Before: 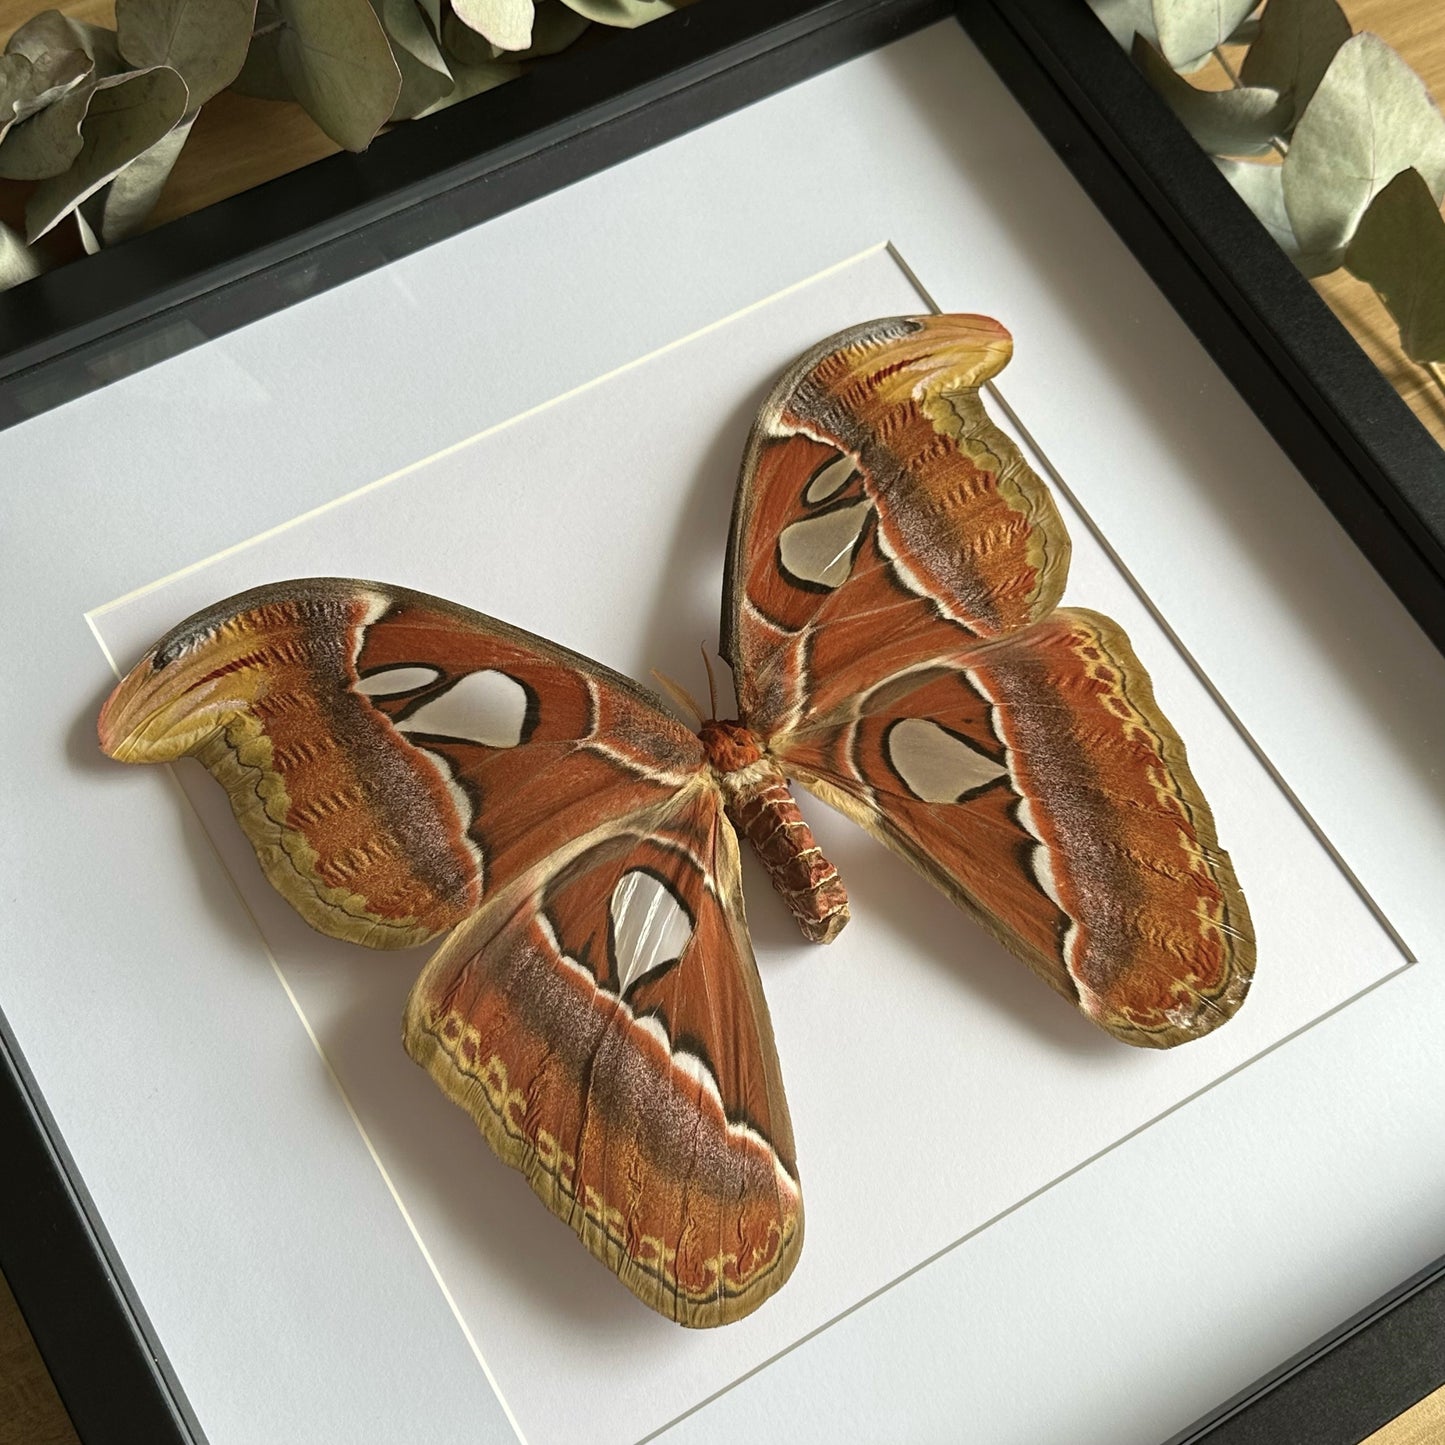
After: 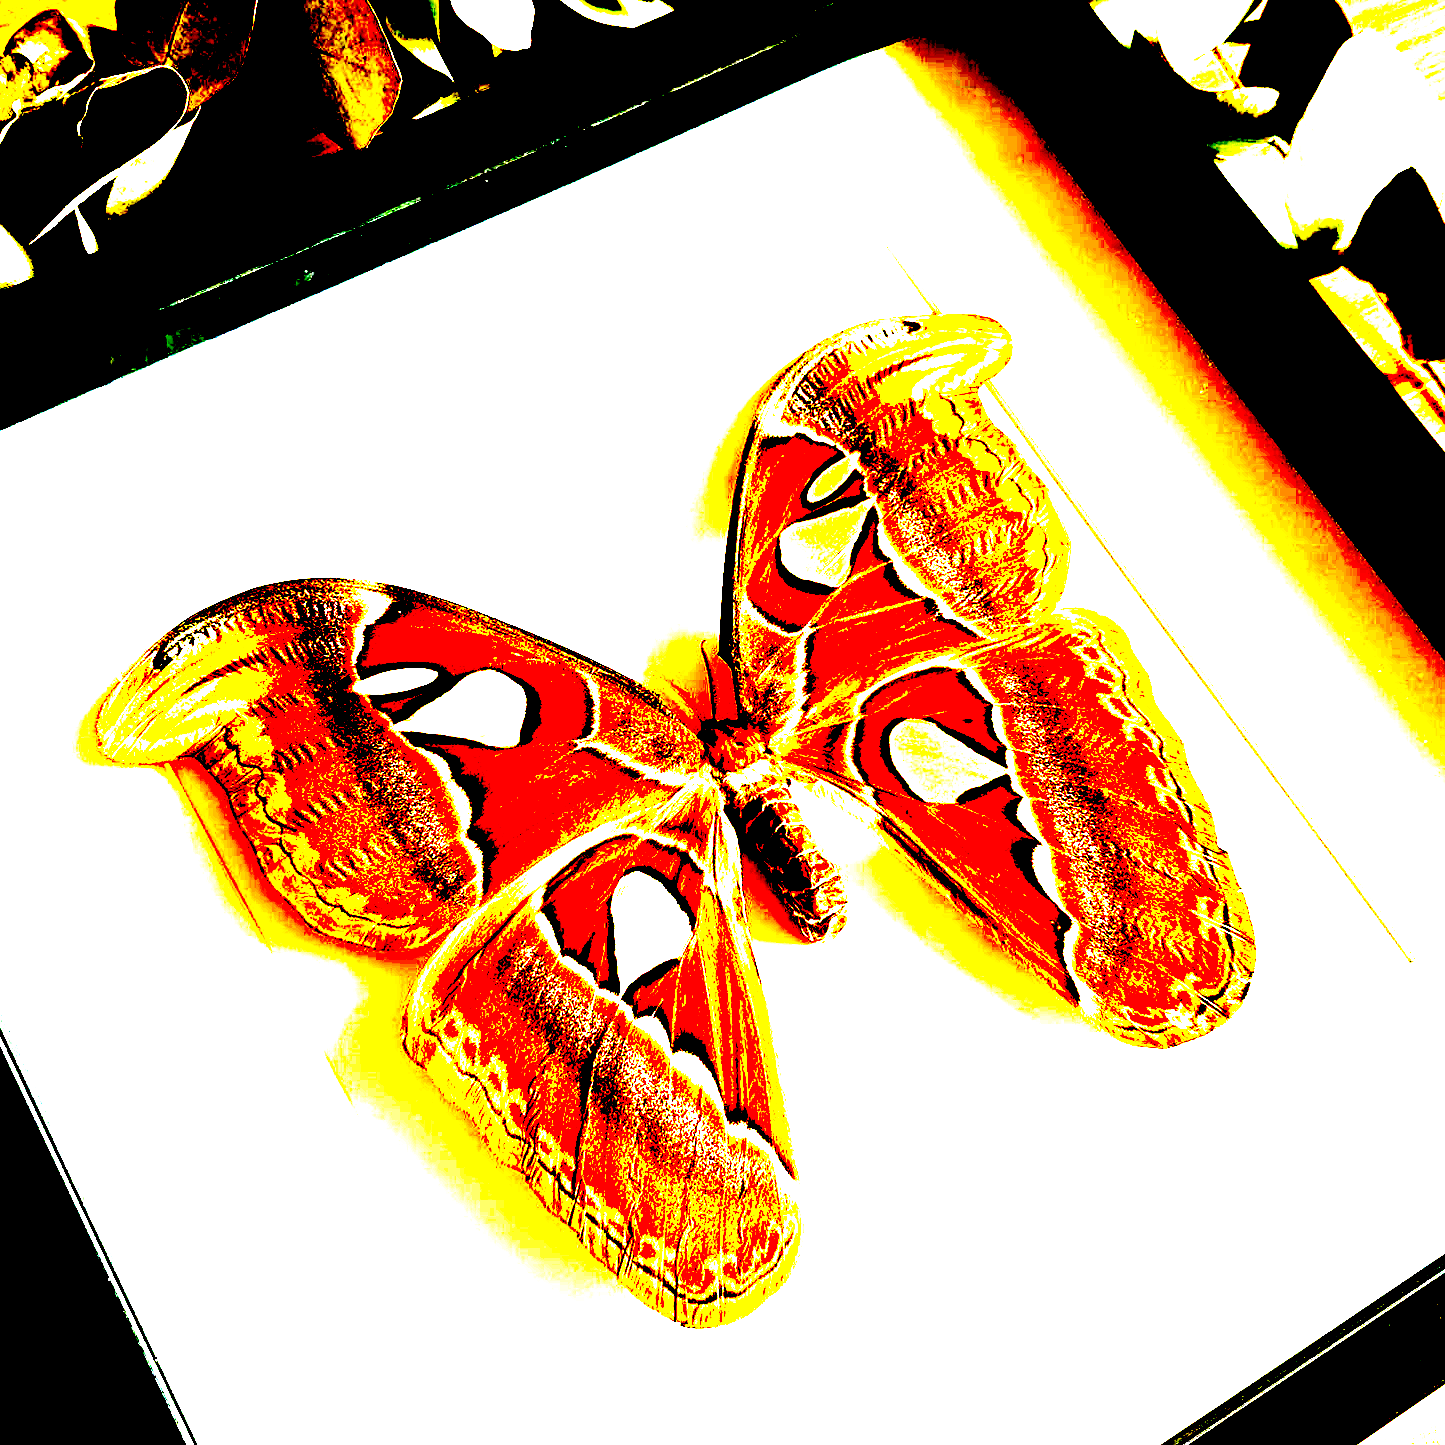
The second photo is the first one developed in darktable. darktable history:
exposure: black level correction 0.1, exposure 3.082 EV, compensate highlight preservation false
